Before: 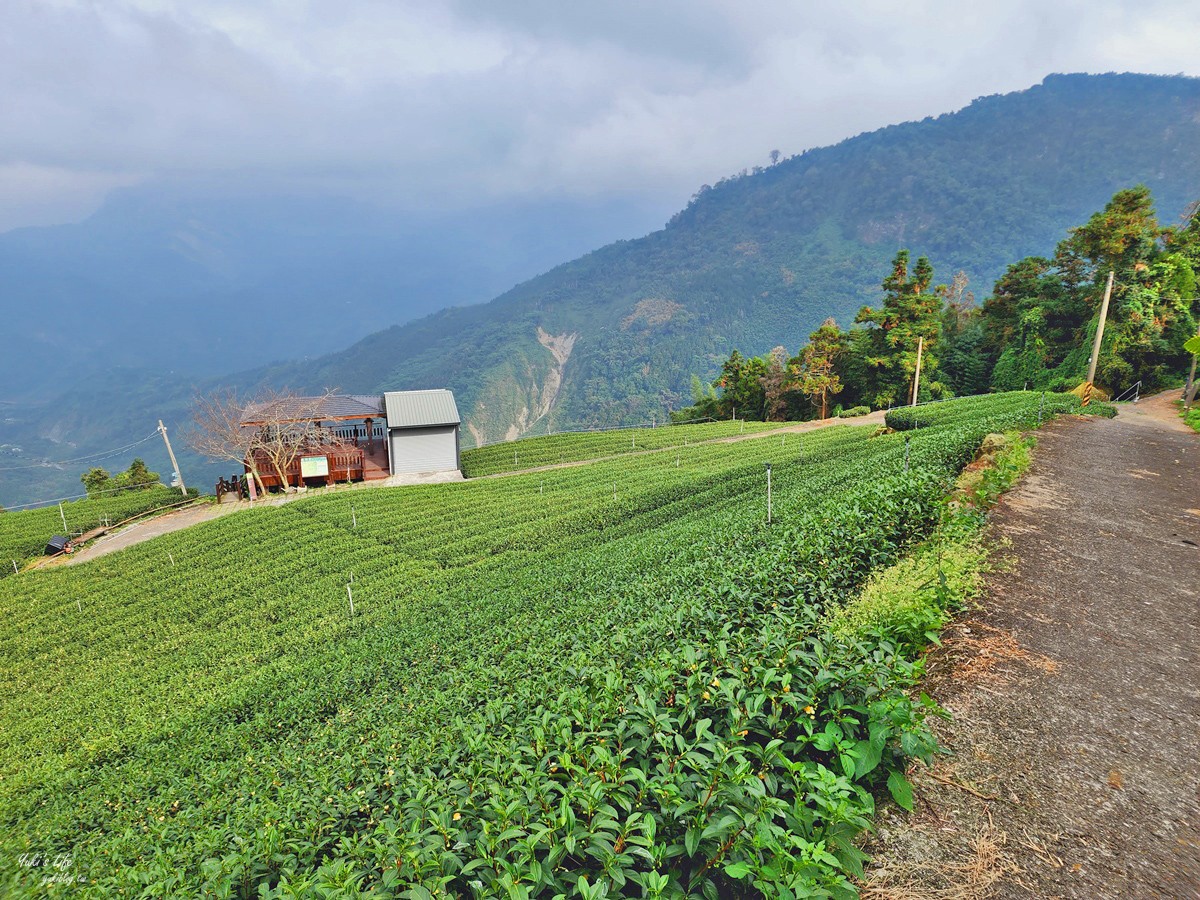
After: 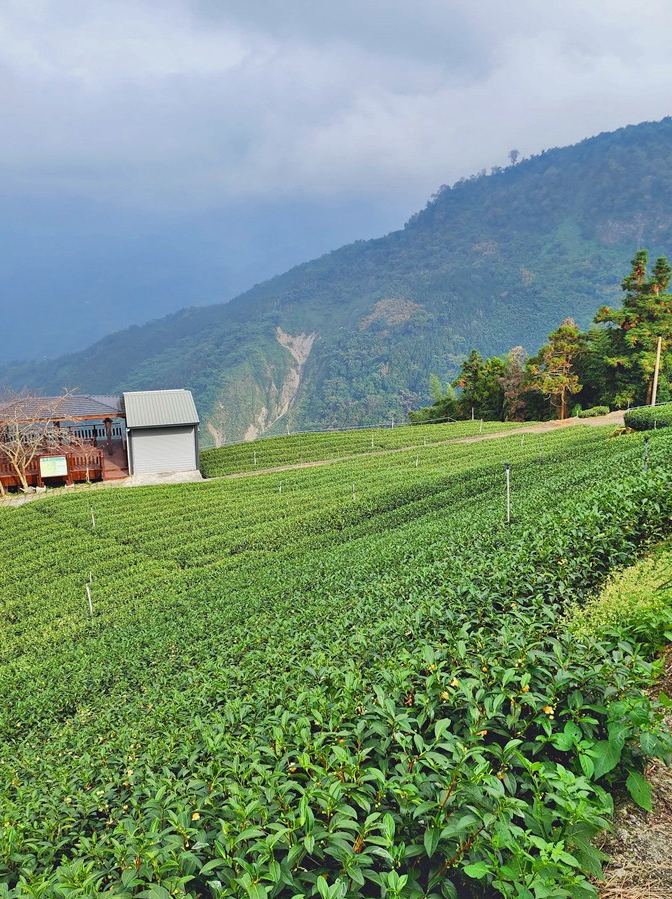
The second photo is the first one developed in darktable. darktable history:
crop: left 21.772%, right 22.157%, bottom 0.003%
